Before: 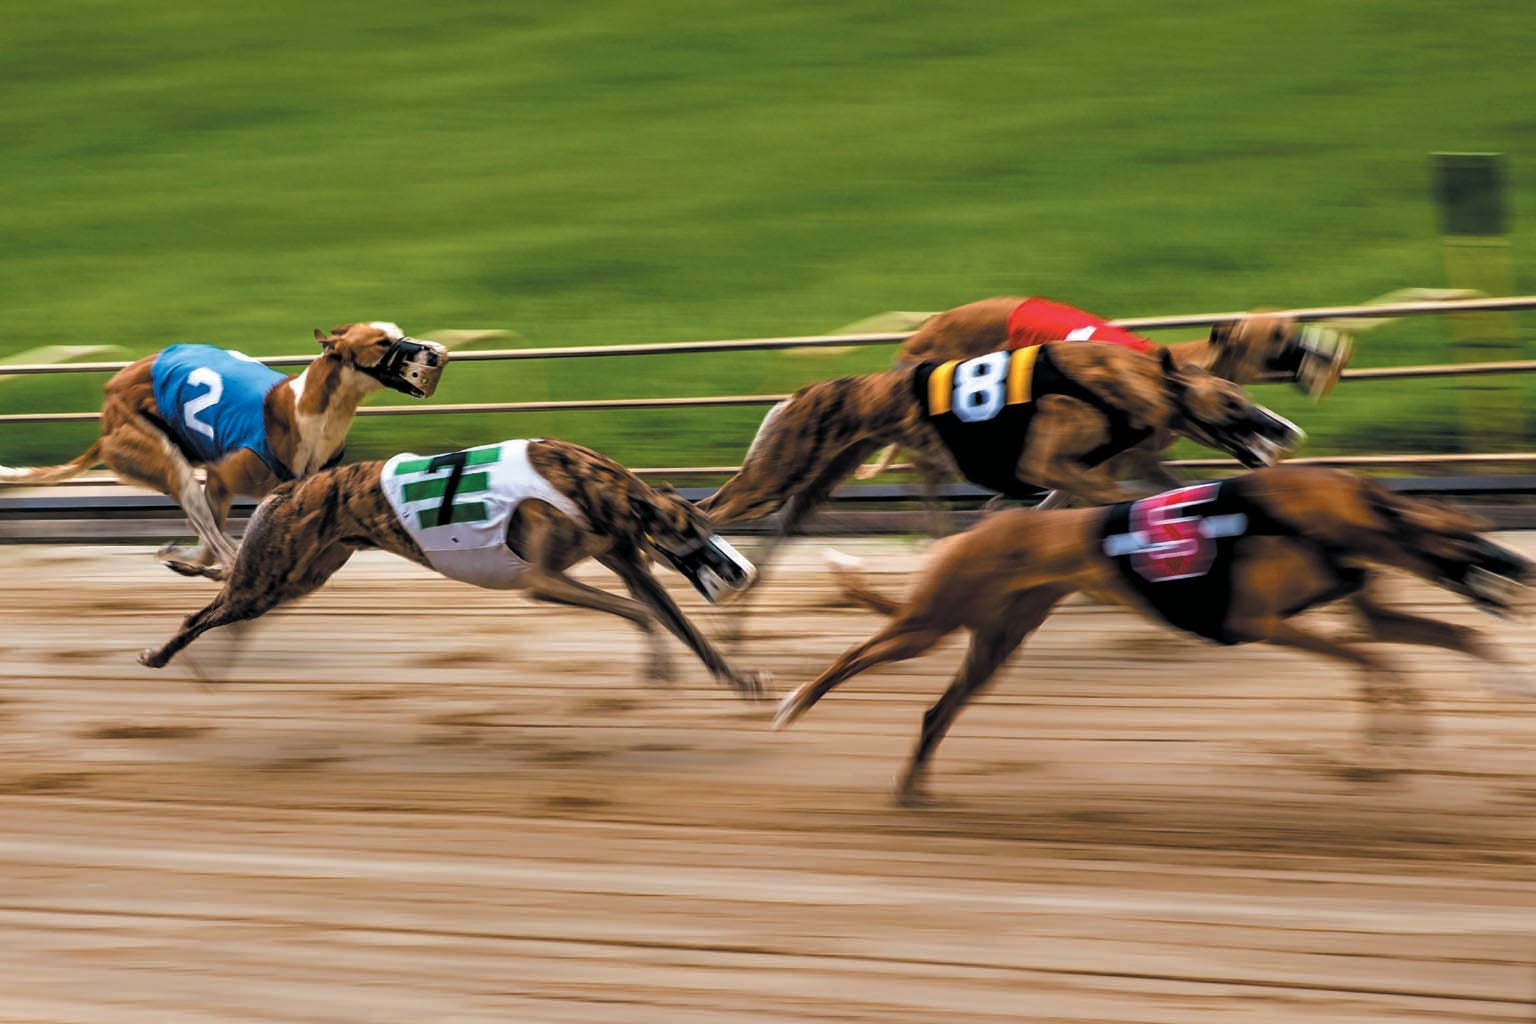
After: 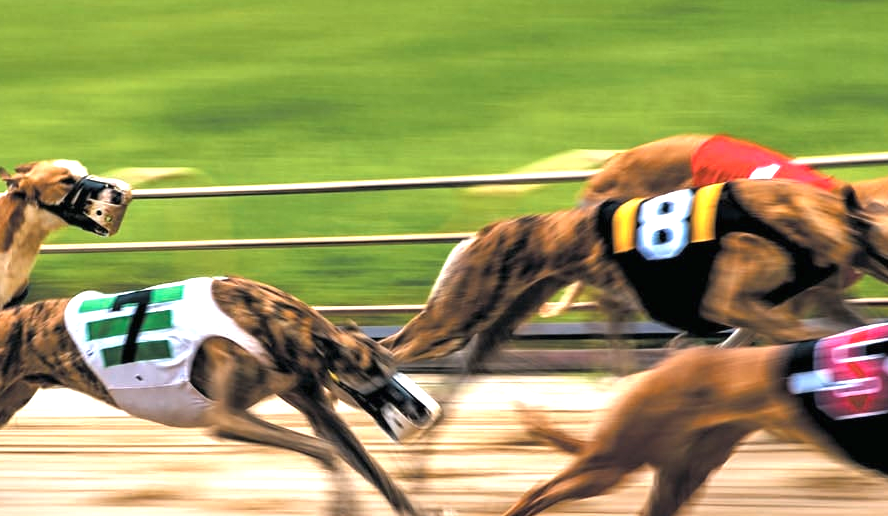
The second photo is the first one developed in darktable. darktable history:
exposure: black level correction 0, exposure 1.098 EV, compensate highlight preservation false
crop: left 20.602%, top 15.892%, right 21.526%, bottom 33.66%
